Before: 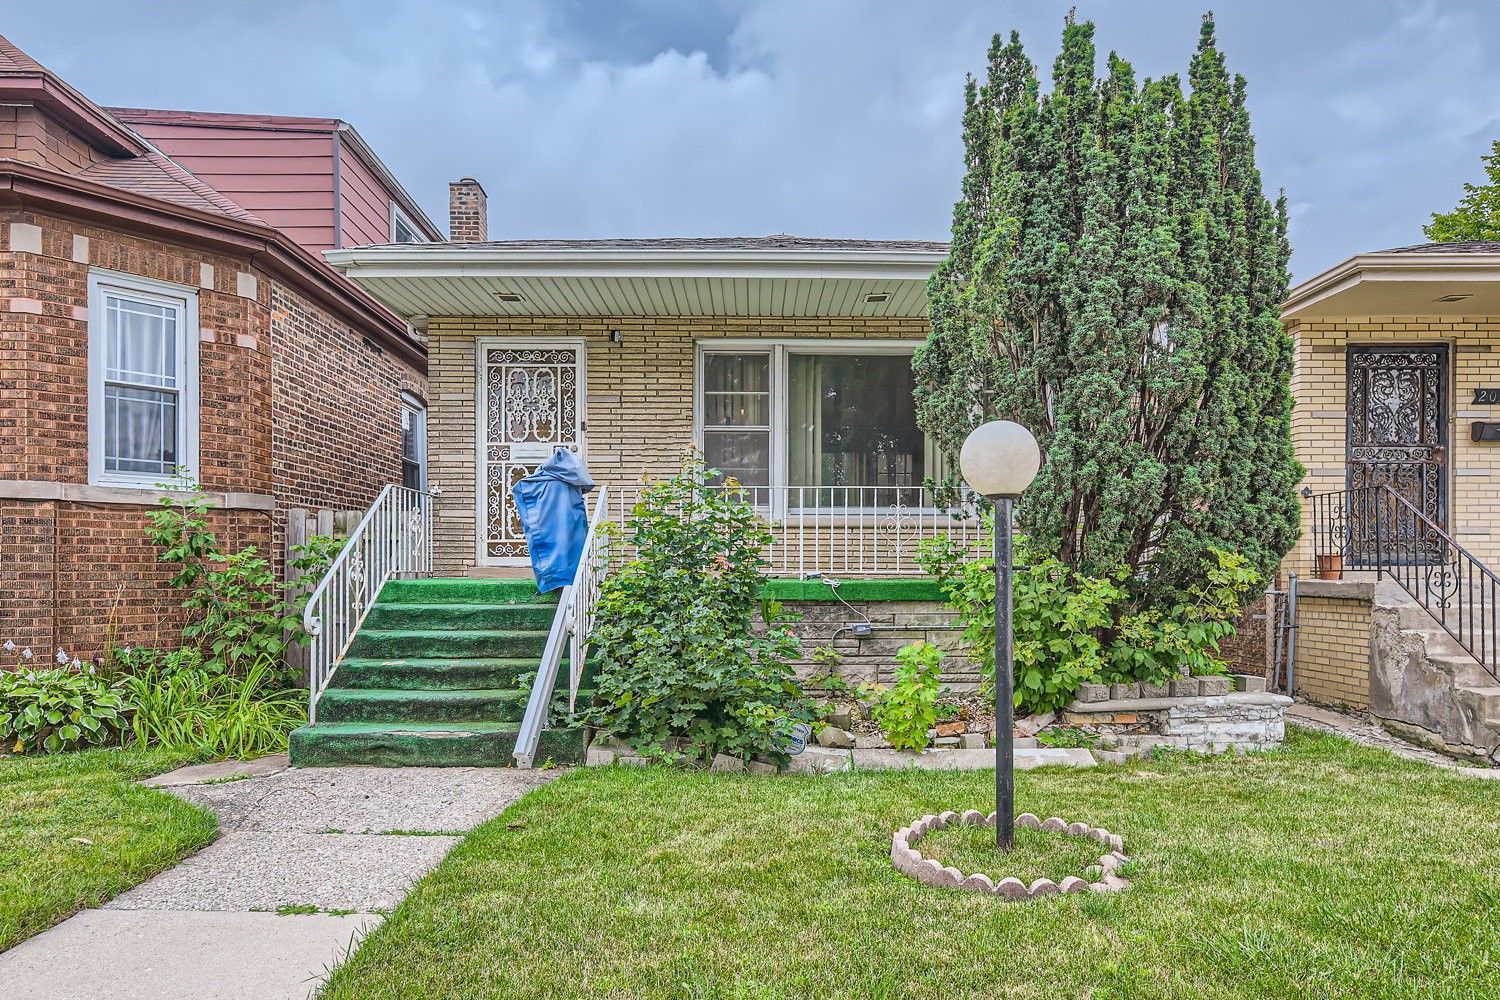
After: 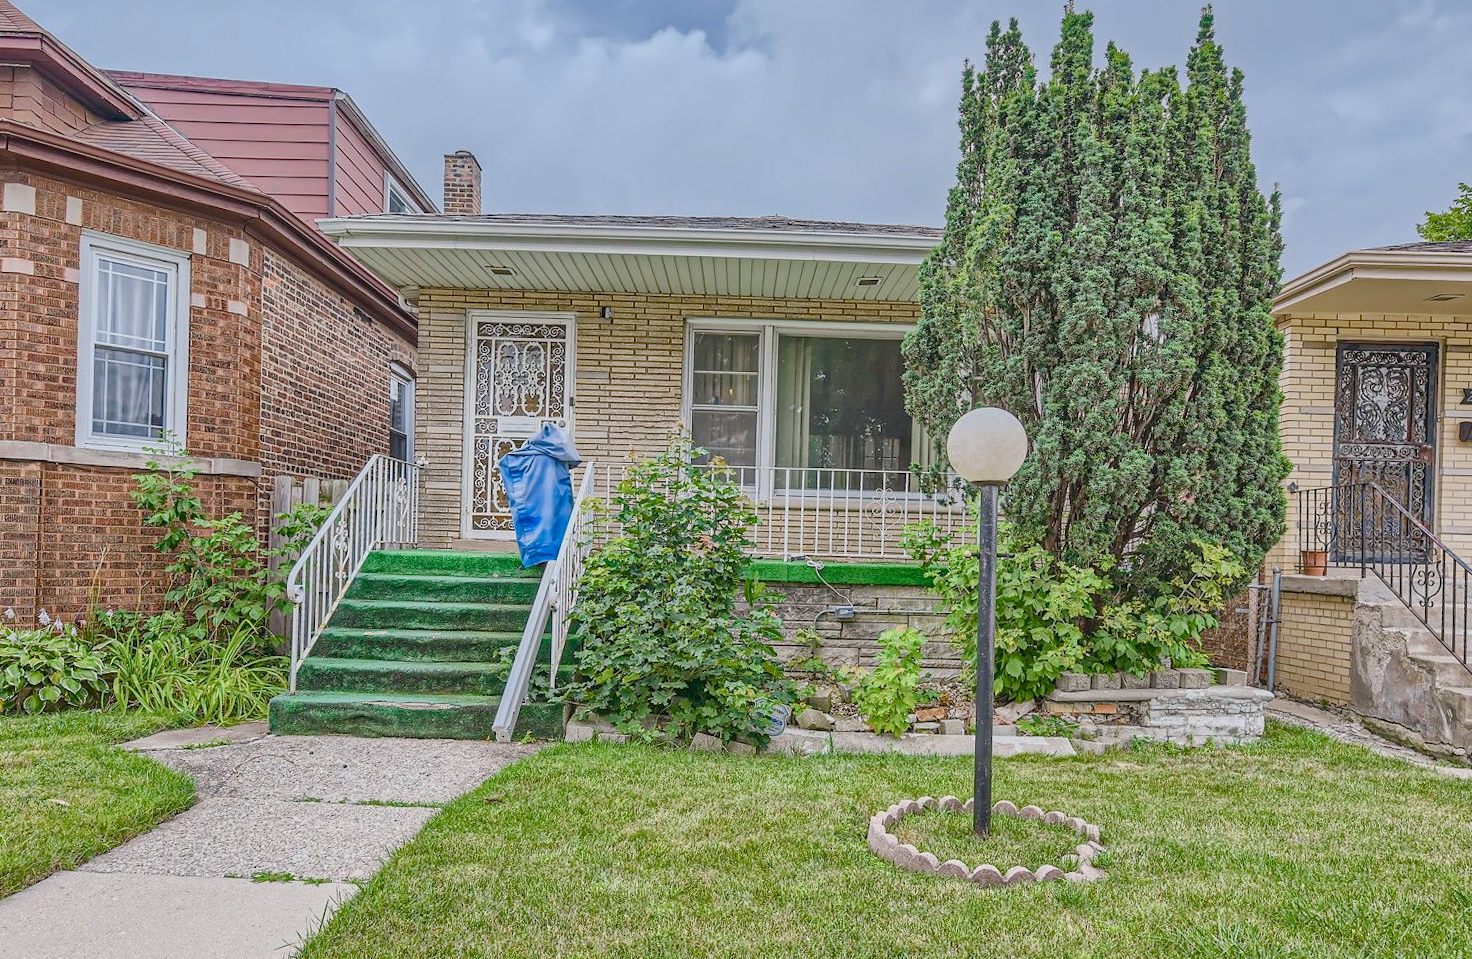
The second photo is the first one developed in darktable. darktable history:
color balance rgb: shadows lift › chroma 1%, shadows lift › hue 113°, highlights gain › chroma 0.2%, highlights gain › hue 333°, perceptual saturation grading › global saturation 20%, perceptual saturation grading › highlights -50%, perceptual saturation grading › shadows 25%, contrast -10%
rotate and perspective: rotation 1.57°, crop left 0.018, crop right 0.982, crop top 0.039, crop bottom 0.961
